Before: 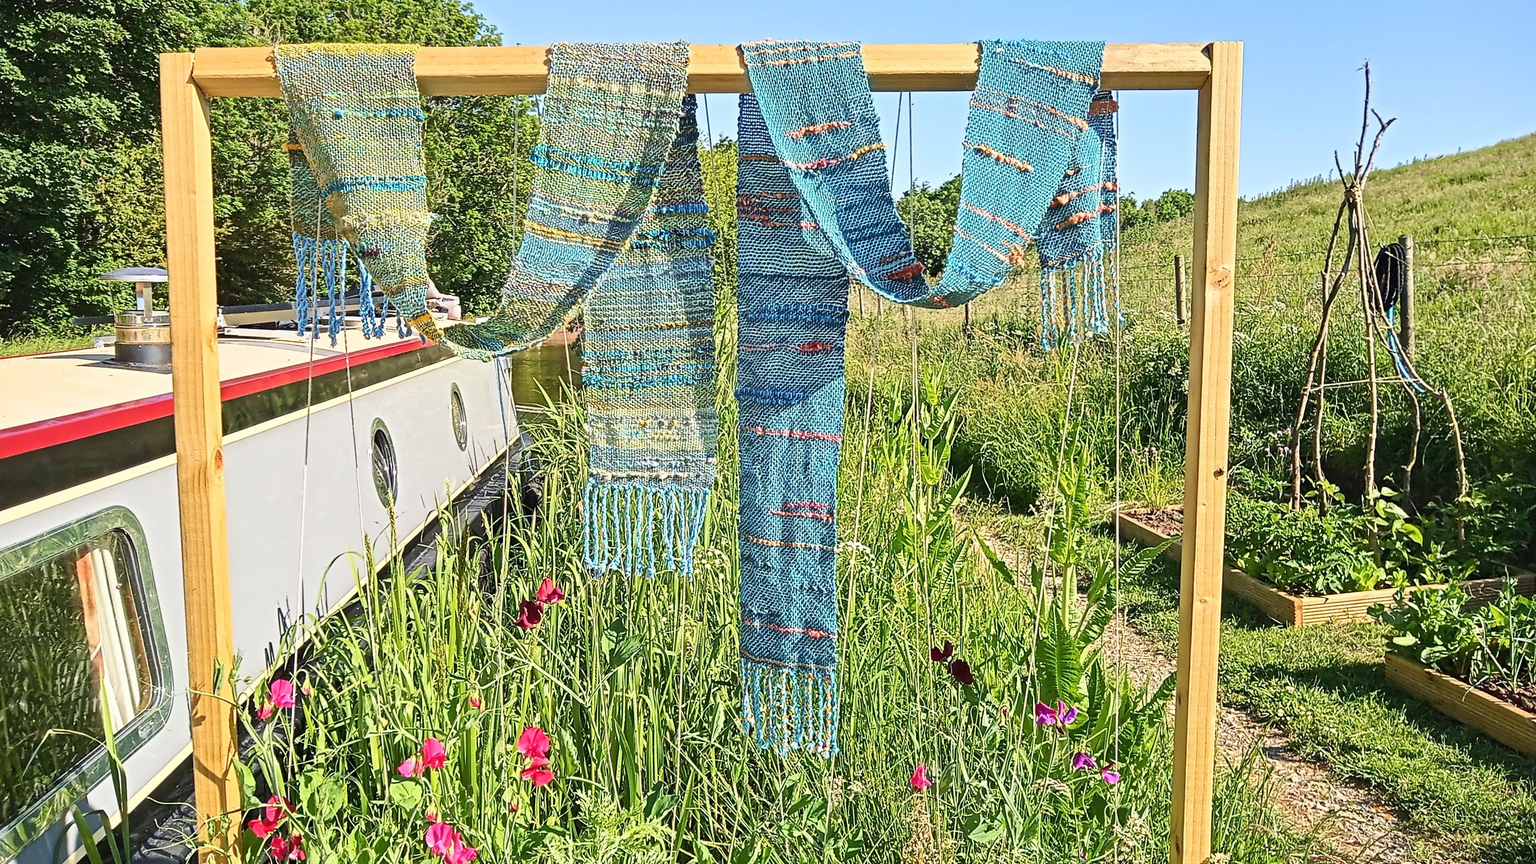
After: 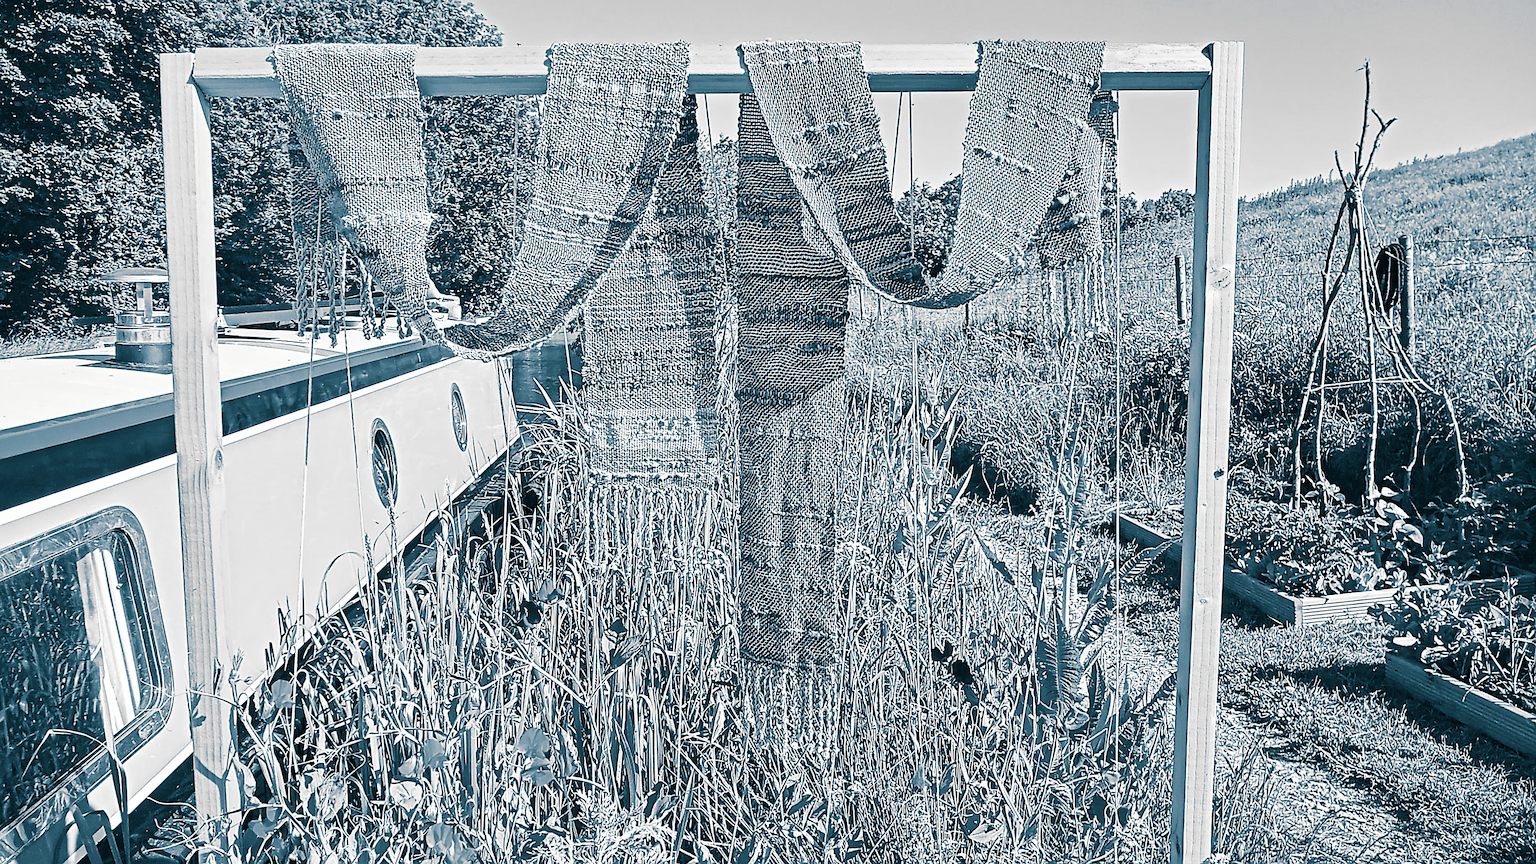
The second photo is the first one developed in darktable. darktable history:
monochrome: a 32, b 64, size 2.3
sharpen: on, module defaults
contrast equalizer: y [[0.5 ×6], [0.5 ×6], [0.5, 0.5, 0.501, 0.545, 0.707, 0.863], [0 ×6], [0 ×6]]
white balance: red 1.138, green 0.996, blue 0.812
split-toning: shadows › hue 212.4°, balance -70
